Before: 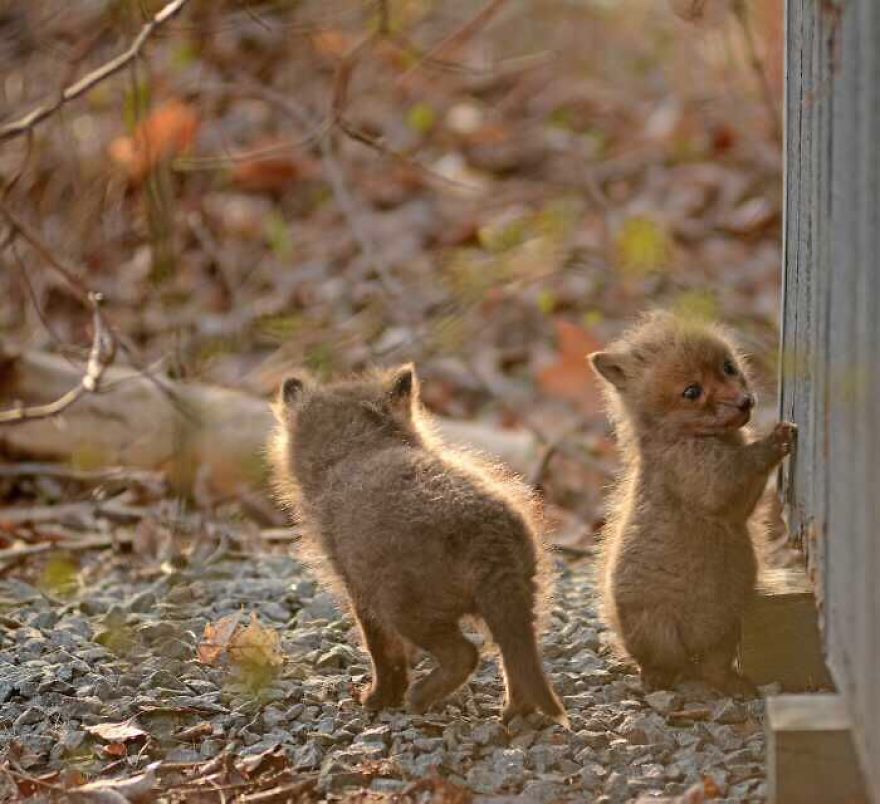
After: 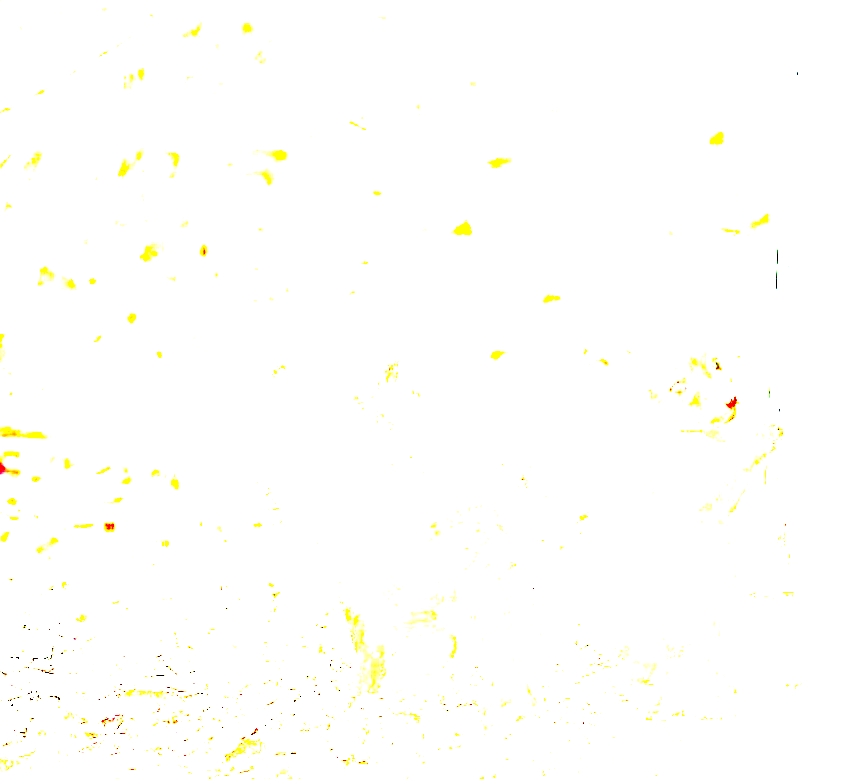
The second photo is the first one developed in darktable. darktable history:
crop and rotate: angle -1.64°
haze removal: compatibility mode true, adaptive false
exposure: exposure 7.908 EV, compensate highlight preservation false
tone equalizer: on, module defaults
sharpen: radius 0.999
